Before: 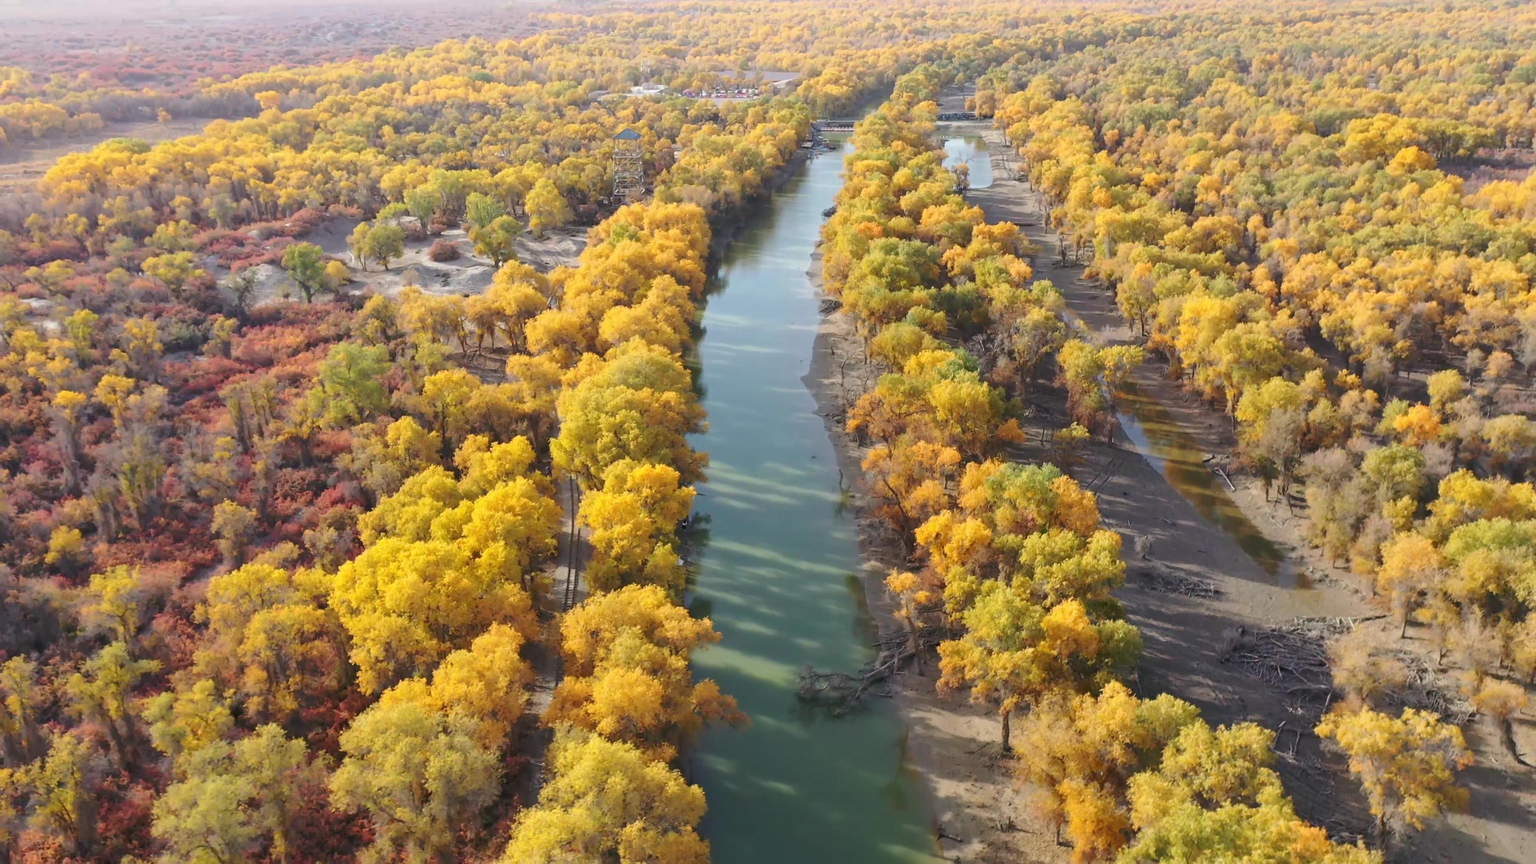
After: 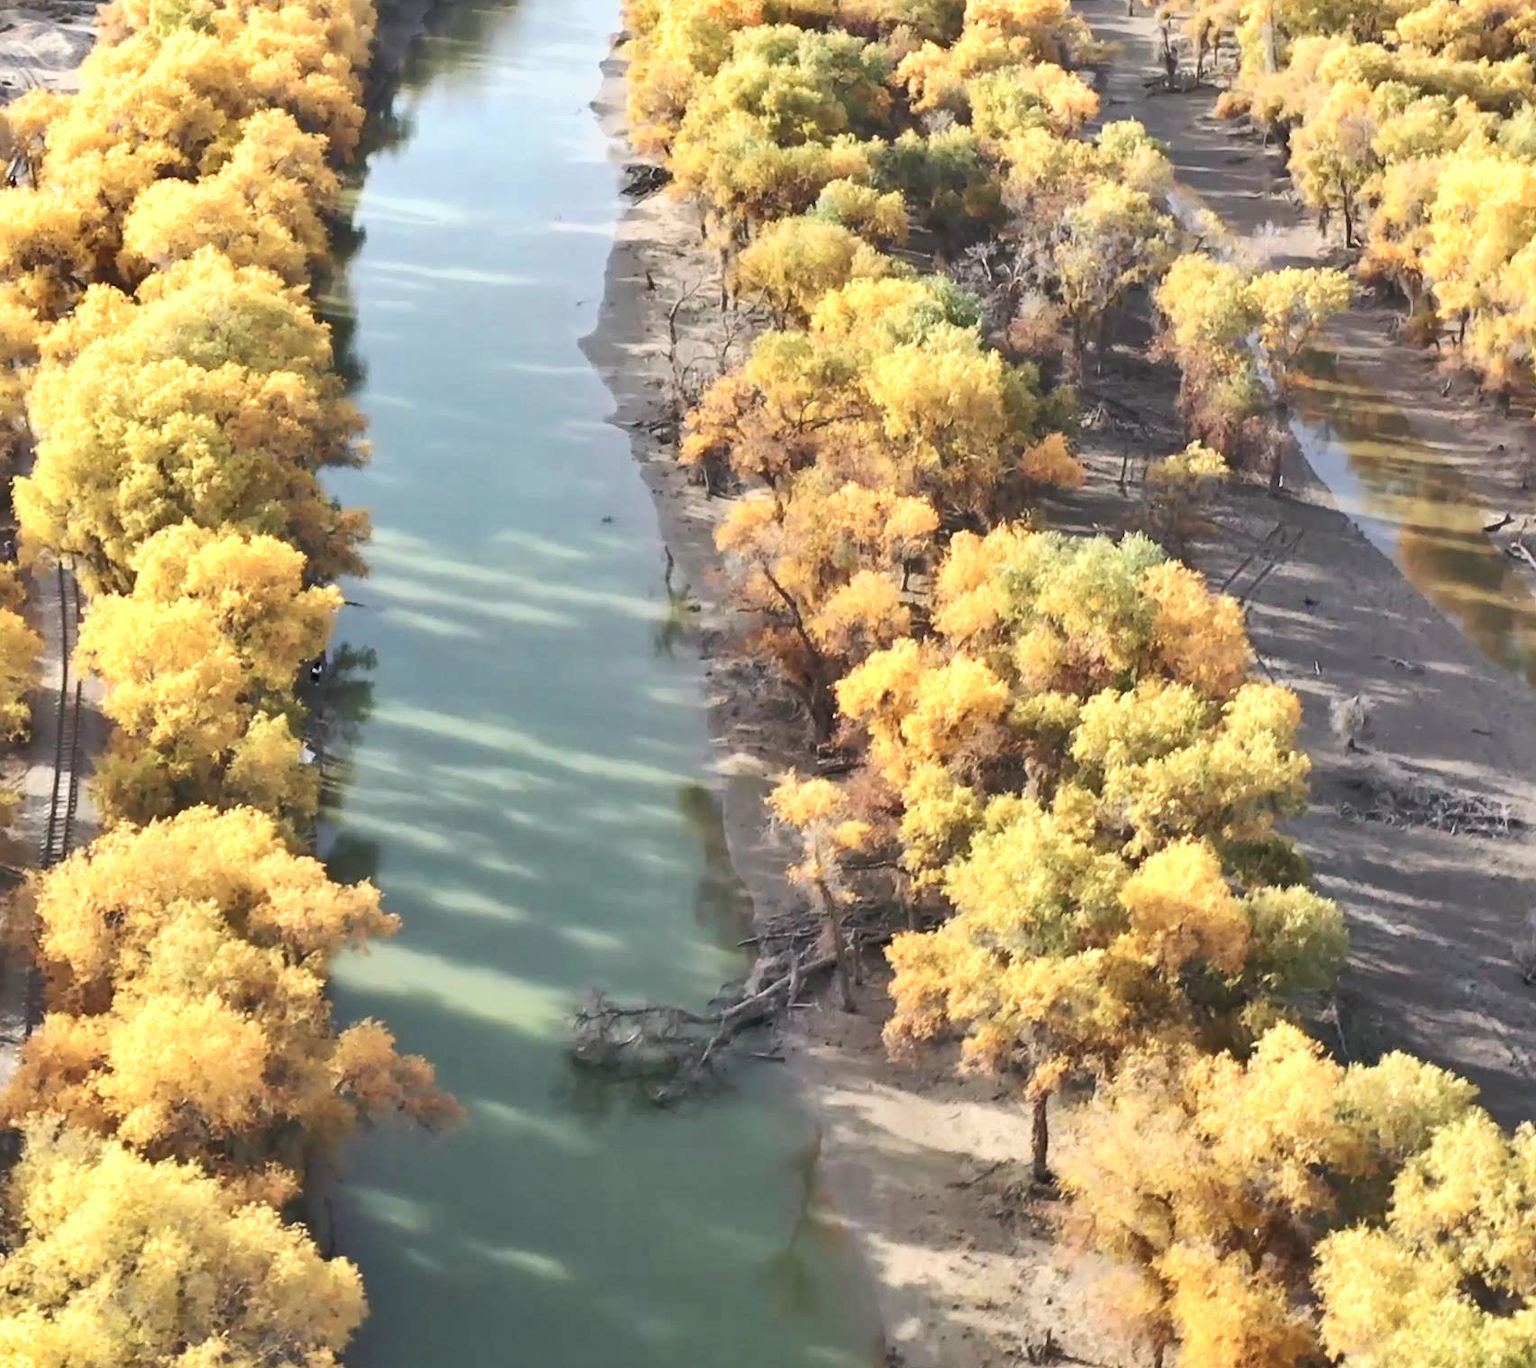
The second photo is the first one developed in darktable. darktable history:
exposure: exposure 0.127 EV, compensate highlight preservation false
crop: left 35.432%, top 26.233%, right 20.145%, bottom 3.432%
contrast brightness saturation: contrast 0.1, saturation -0.3
shadows and highlights: soften with gaussian
tone curve: curves: ch0 [(0, 0) (0.55, 0.716) (0.841, 0.969)]
